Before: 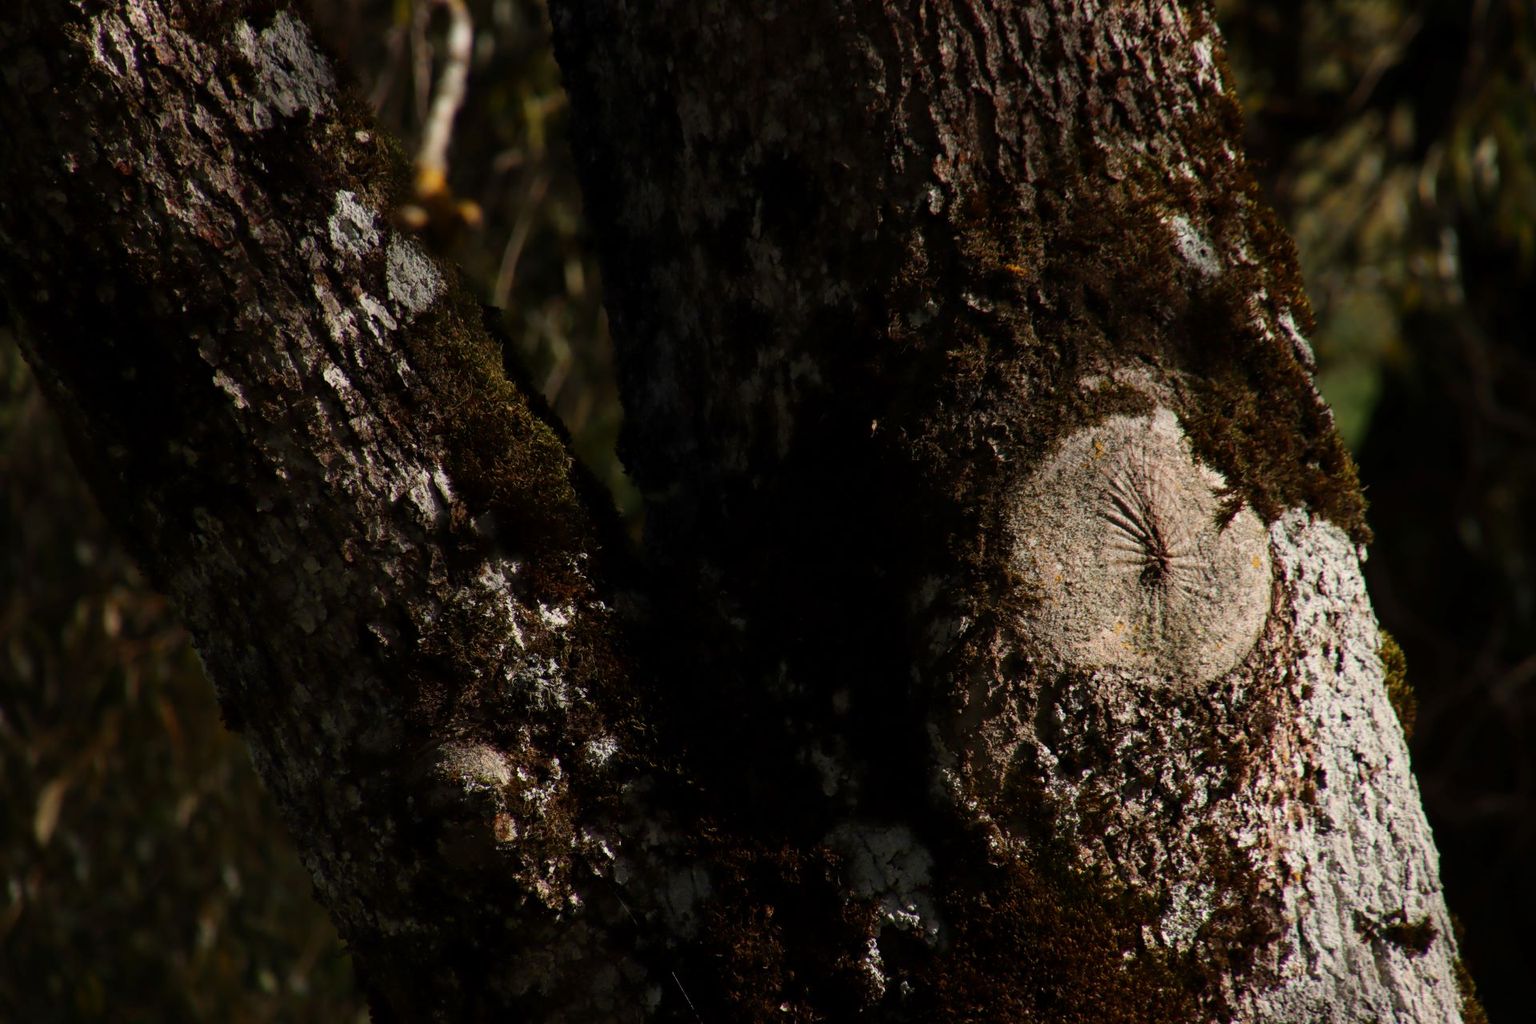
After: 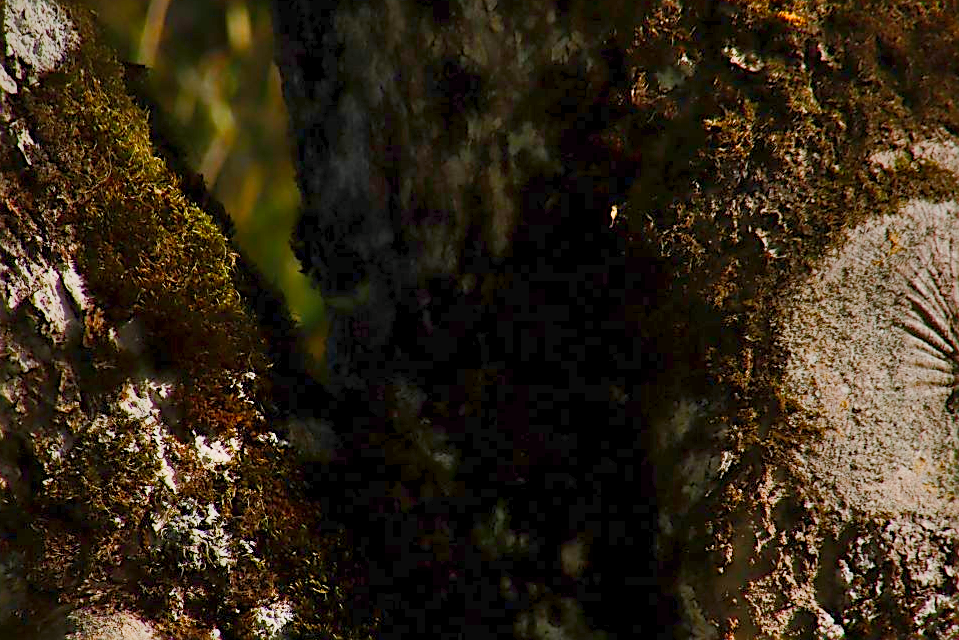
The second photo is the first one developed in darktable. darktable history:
sharpen: on, module defaults
tone equalizer: -8 EV -0.417 EV, -7 EV -0.389 EV, -6 EV -0.333 EV, -5 EV -0.222 EV, -3 EV 0.222 EV, -2 EV 0.333 EV, -1 EV 0.389 EV, +0 EV 0.417 EV, edges refinement/feathering 500, mask exposure compensation -1.57 EV, preserve details no
shadows and highlights: low approximation 0.01, soften with gaussian
color balance rgb: shadows lift › chroma 1%, shadows lift › hue 113°, highlights gain › chroma 0.2%, highlights gain › hue 333°, perceptual saturation grading › global saturation 20%, perceptual saturation grading › highlights -50%, perceptual saturation grading › shadows 25%, contrast -30%
crop: left 25%, top 25%, right 25%, bottom 25%
